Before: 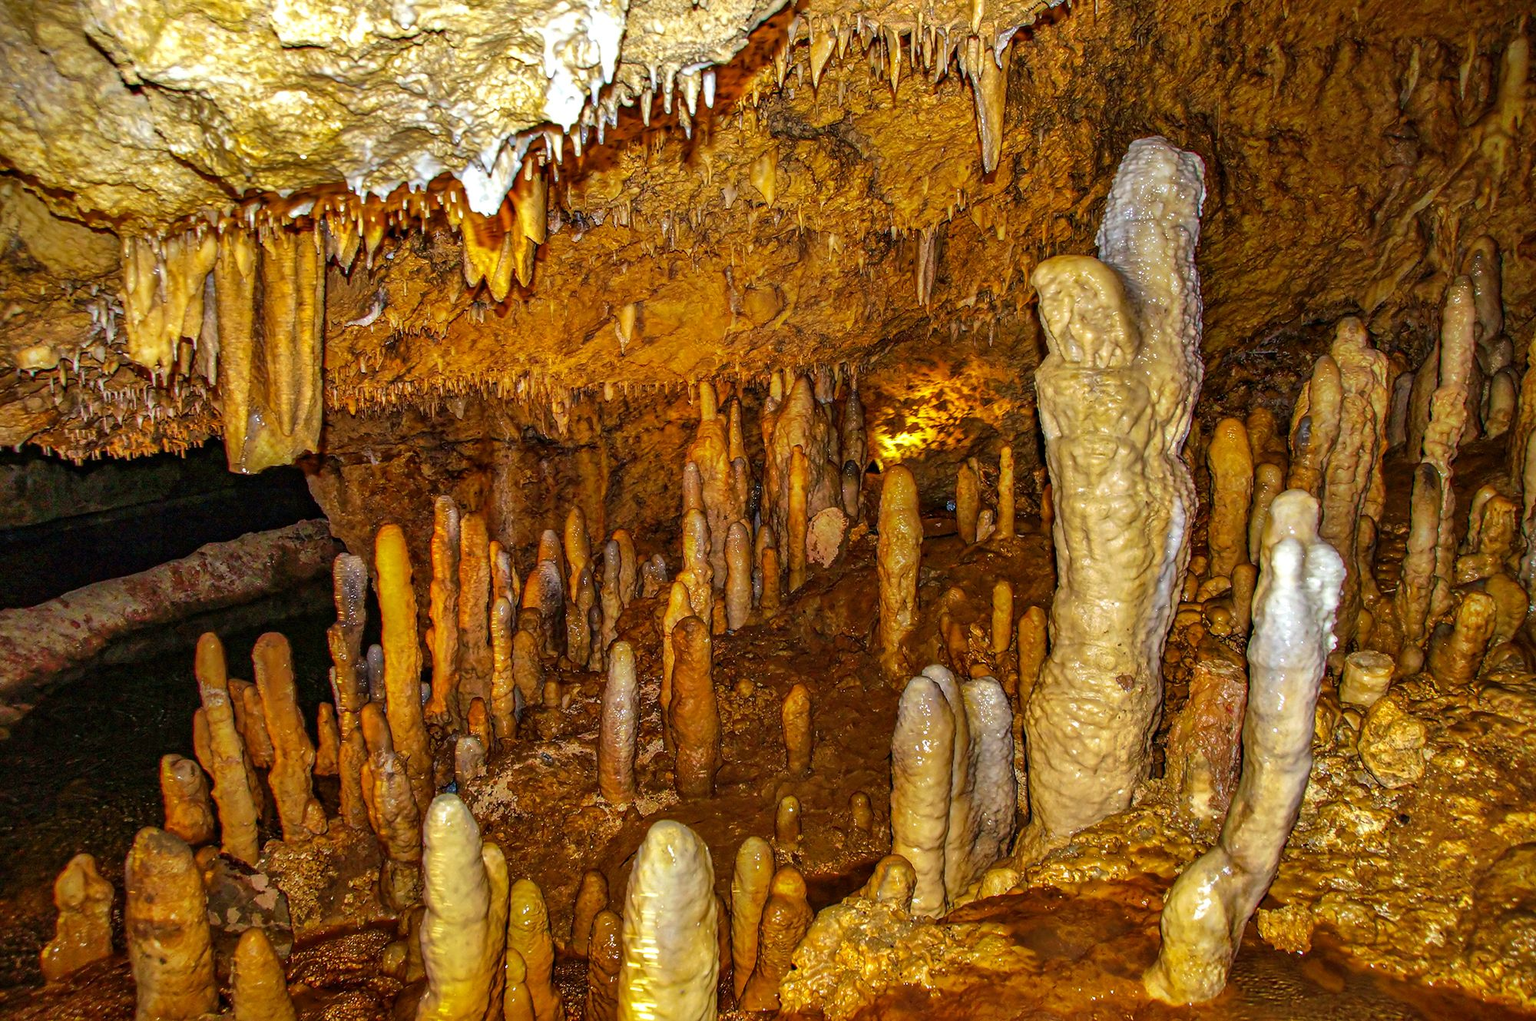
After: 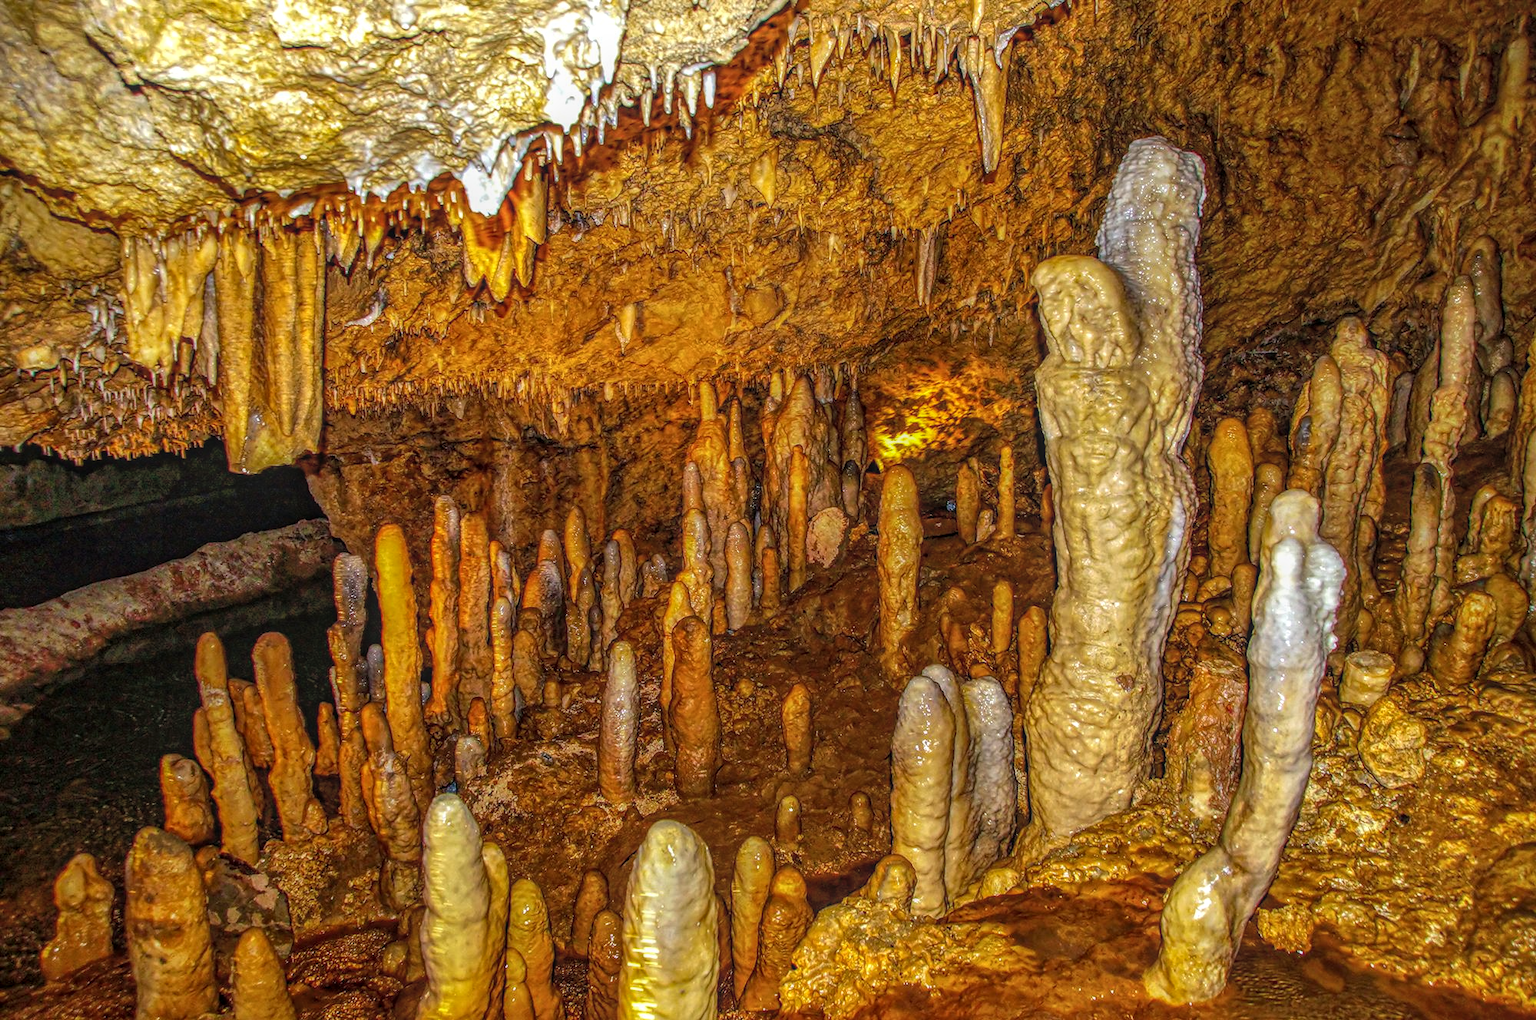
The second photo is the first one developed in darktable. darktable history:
local contrast: highlights 67%, shadows 35%, detail 167%, midtone range 0.2
